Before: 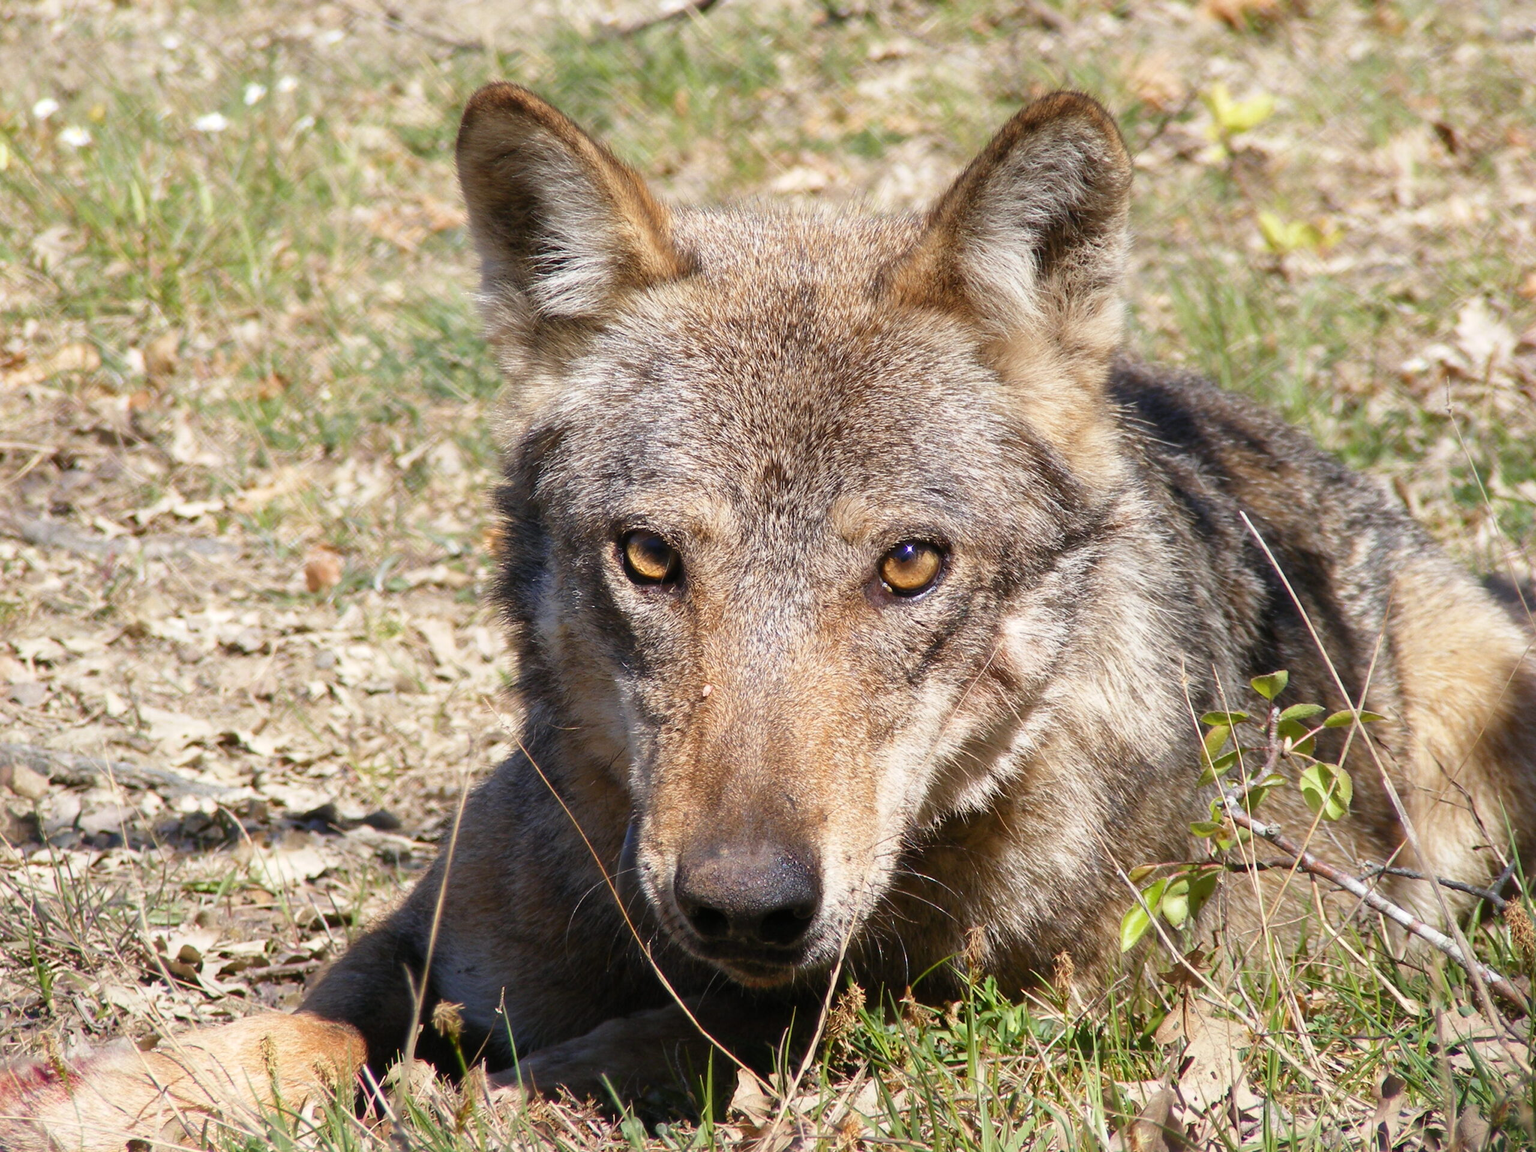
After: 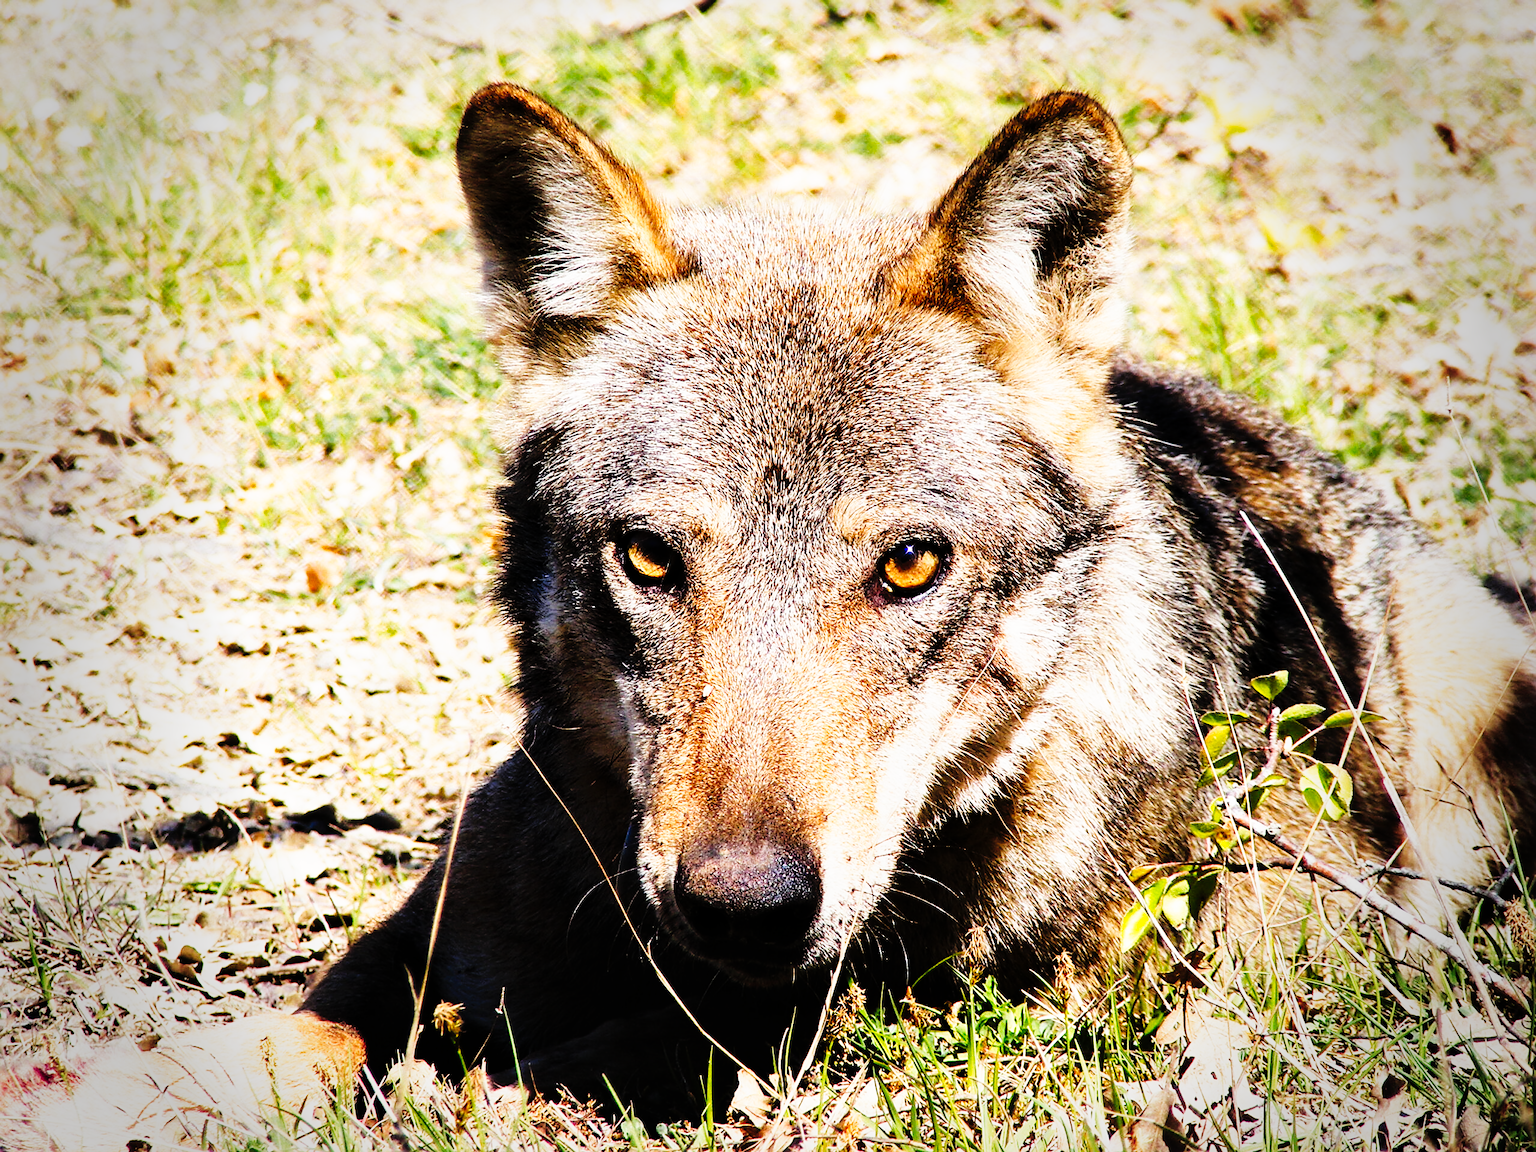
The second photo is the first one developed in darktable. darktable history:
sharpen: on, module defaults
local contrast: mode bilateral grid, contrast 19, coarseness 49, detail 119%, midtone range 0.2
tone curve: curves: ch0 [(0, 0) (0.003, 0.005) (0.011, 0.008) (0.025, 0.01) (0.044, 0.014) (0.069, 0.017) (0.1, 0.022) (0.136, 0.028) (0.177, 0.037) (0.224, 0.049) (0.277, 0.091) (0.335, 0.168) (0.399, 0.292) (0.468, 0.463) (0.543, 0.637) (0.623, 0.792) (0.709, 0.903) (0.801, 0.963) (0.898, 0.985) (1, 1)], preserve colors none
vignetting: fall-off start 68.55%, fall-off radius 28.97%, brightness -0.421, saturation -0.201, width/height ratio 0.995, shape 0.851
tone equalizer: -8 EV -0.379 EV, -7 EV -0.389 EV, -6 EV -0.307 EV, -5 EV -0.248 EV, -3 EV 0.242 EV, -2 EV 0.343 EV, -1 EV 0.379 EV, +0 EV 0.395 EV, smoothing diameter 2.05%, edges refinement/feathering 16.2, mask exposure compensation -1.57 EV, filter diffusion 5
filmic rgb: black relative exposure -7.98 EV, white relative exposure 4.04 EV, hardness 4.14
